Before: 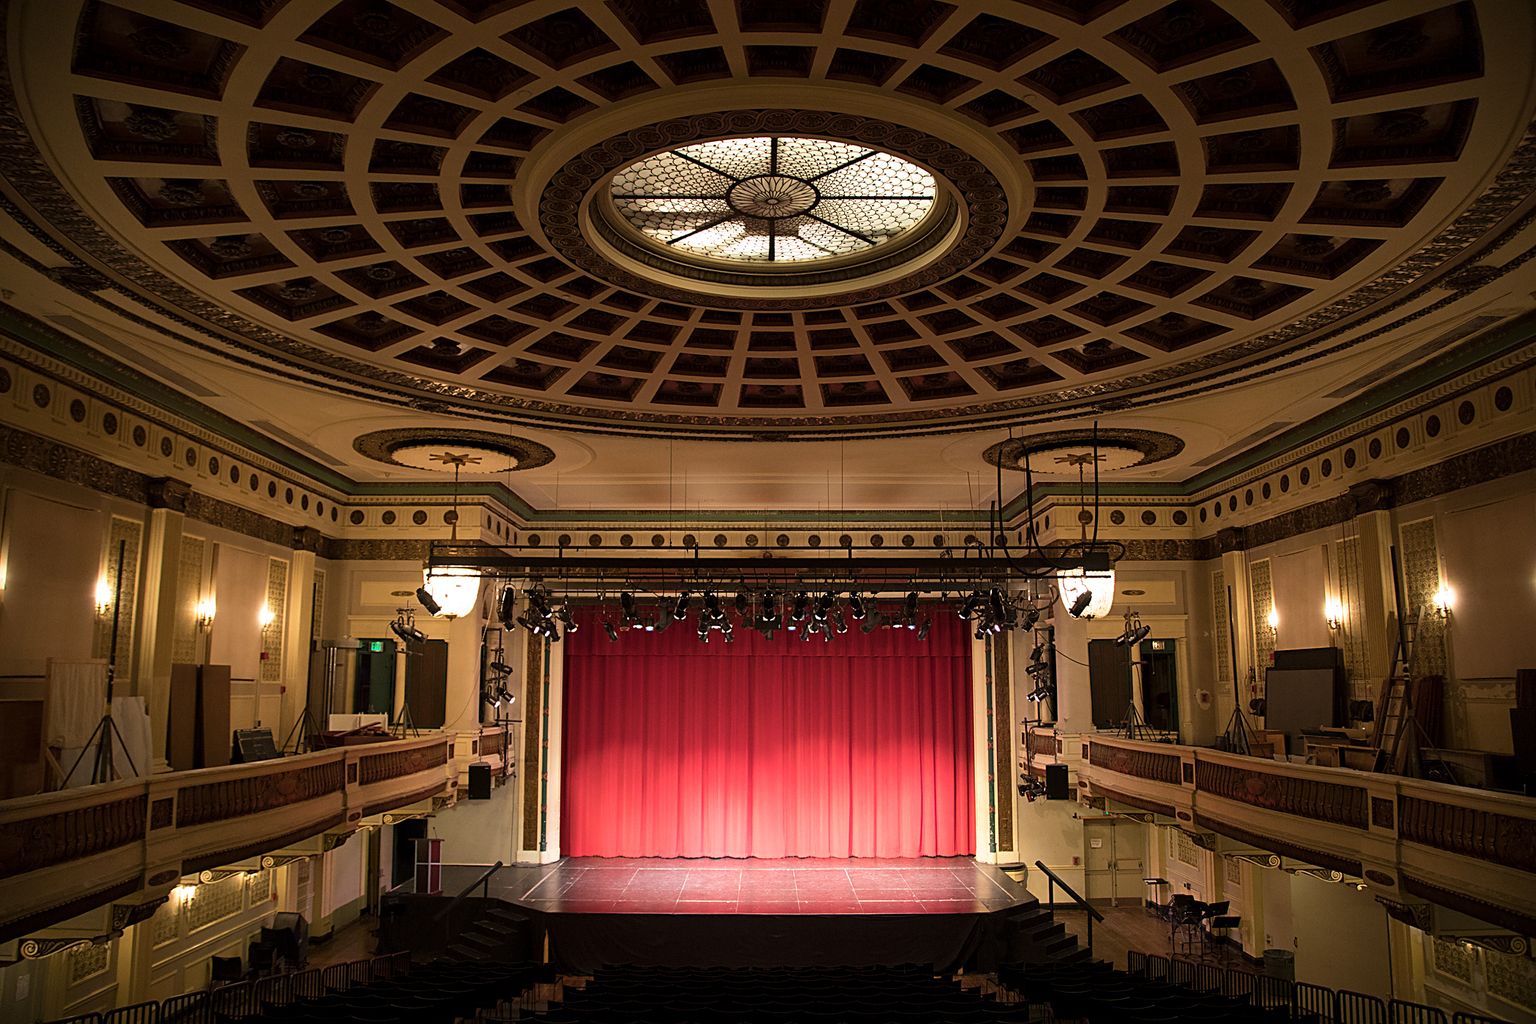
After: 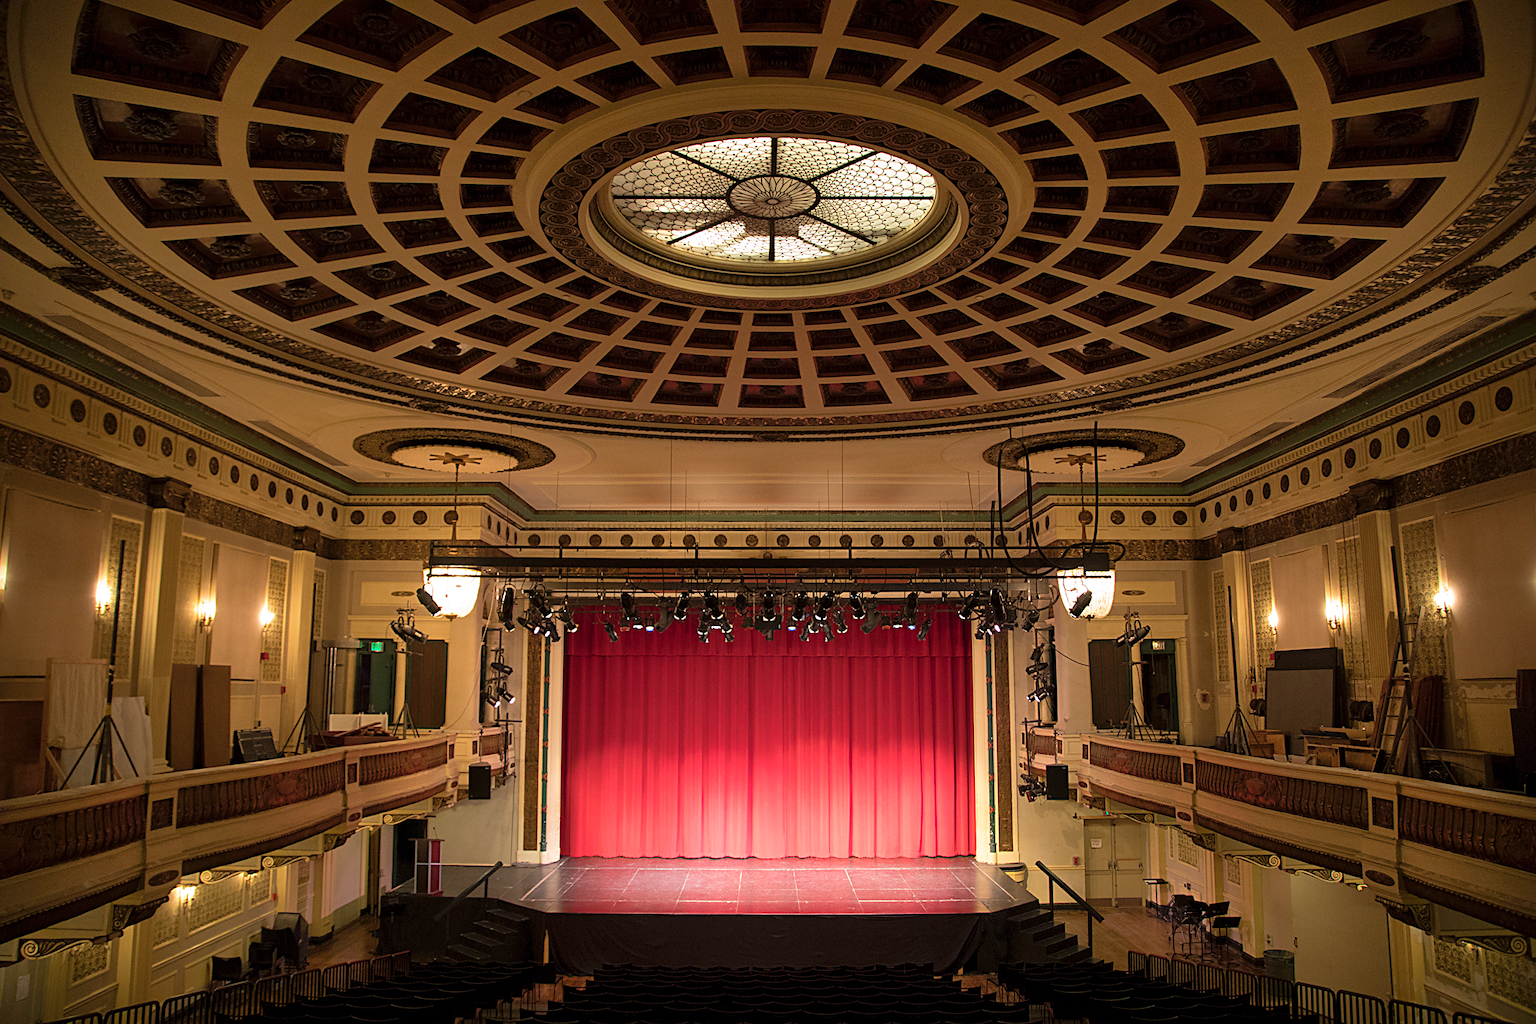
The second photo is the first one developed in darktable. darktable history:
shadows and highlights: on, module defaults
contrast brightness saturation: contrast 0.1, brightness 0.03, saturation 0.09
